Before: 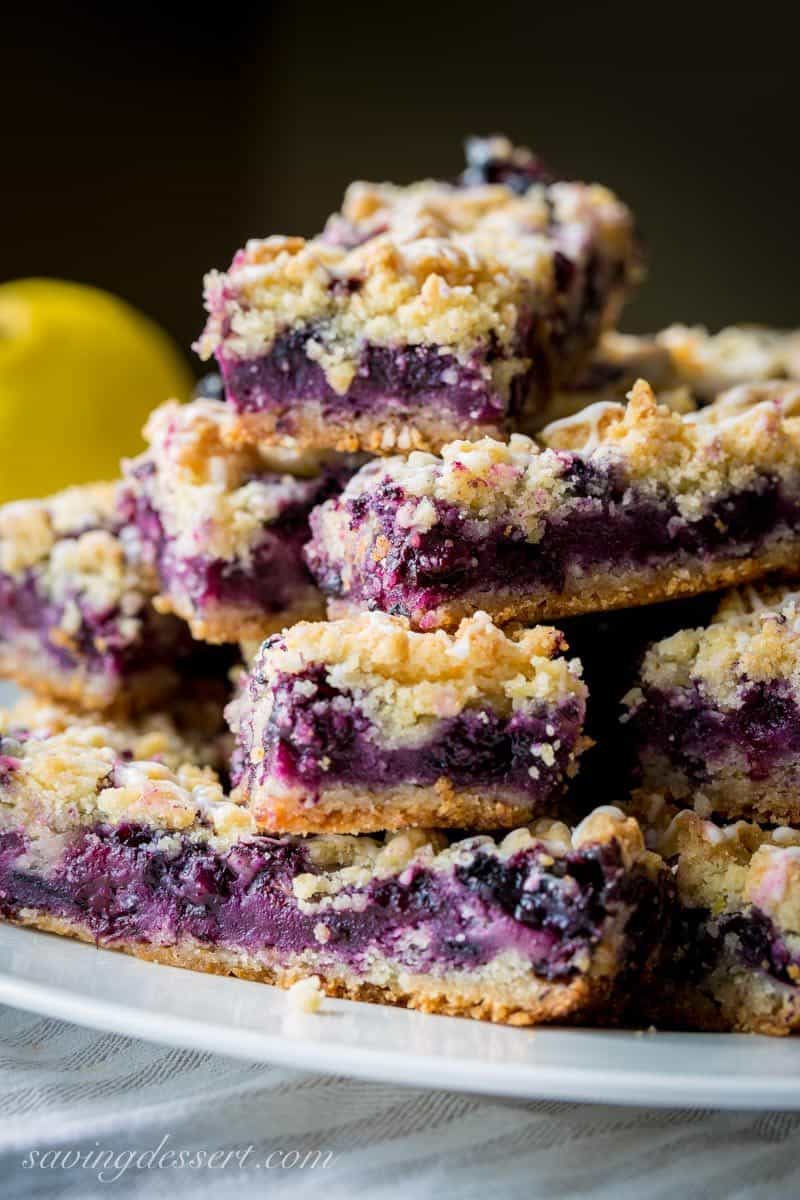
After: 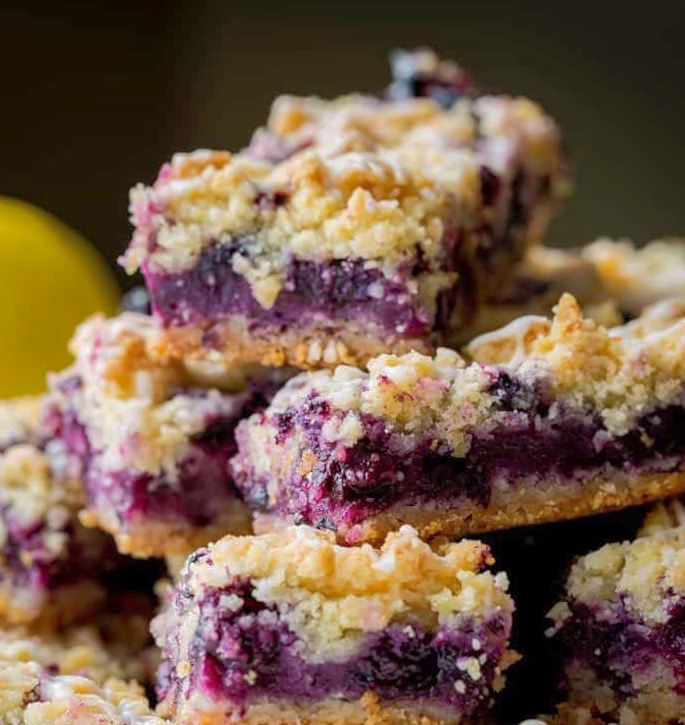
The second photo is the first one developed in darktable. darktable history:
crop and rotate: left 9.345%, top 7.22%, right 4.982%, bottom 32.331%
shadows and highlights: on, module defaults
